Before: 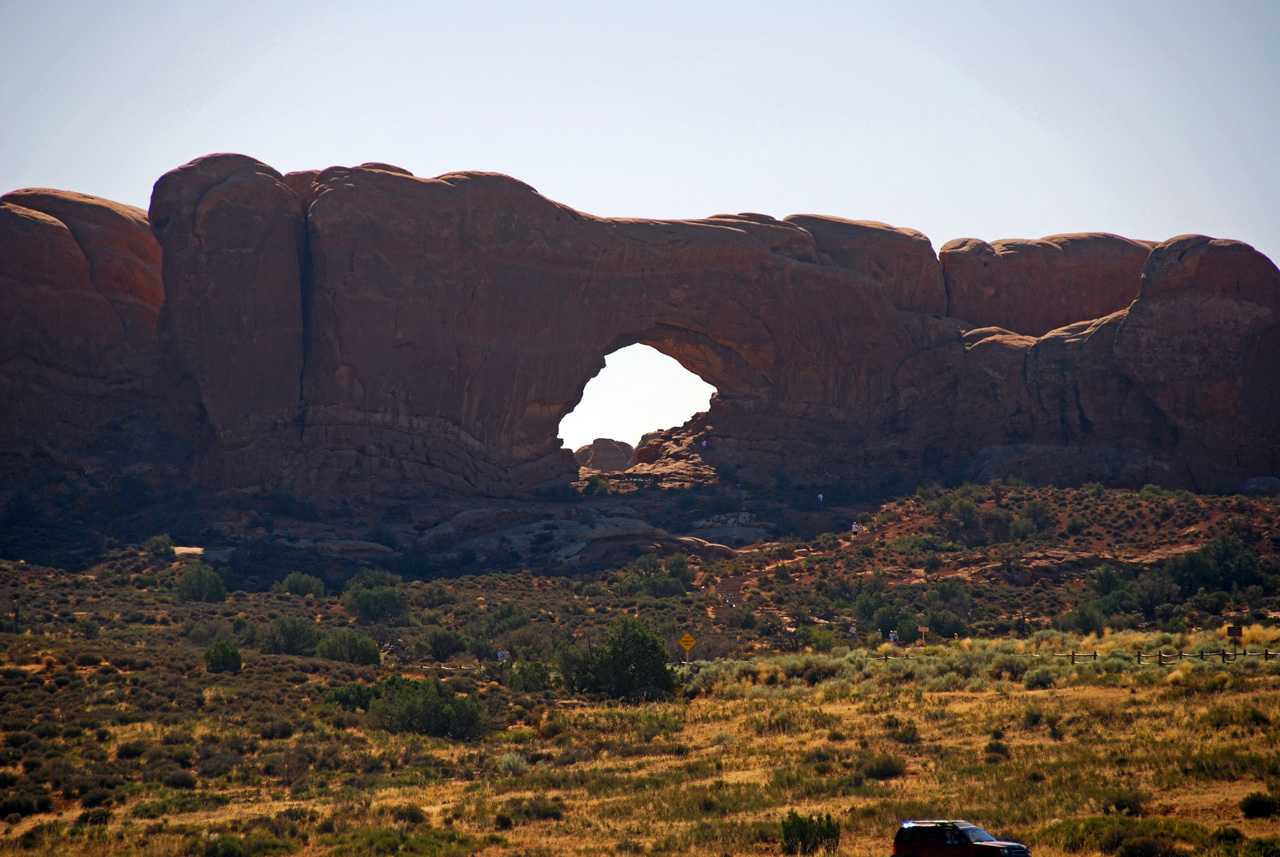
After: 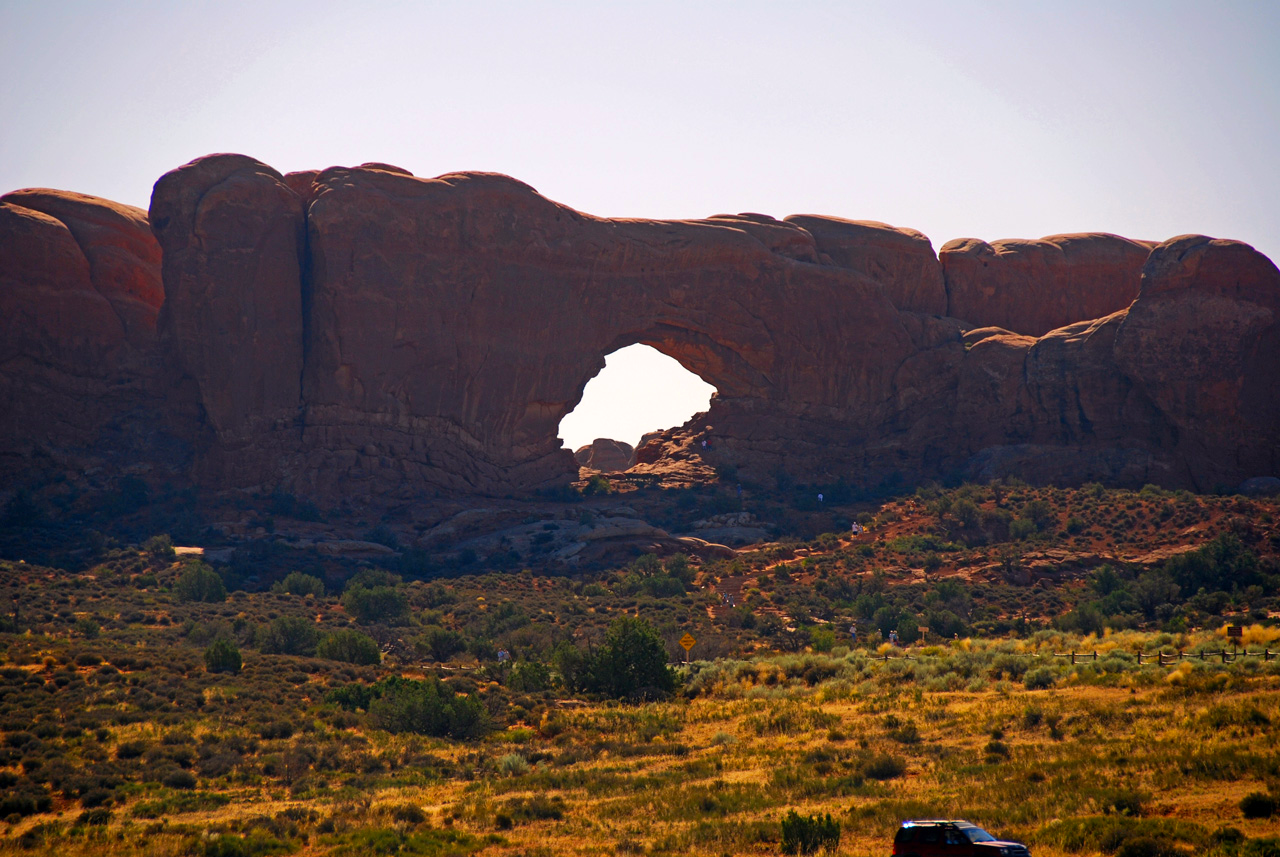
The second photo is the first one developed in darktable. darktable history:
color correction: highlights a* 3.33, highlights b* 2.02, saturation 1.24
